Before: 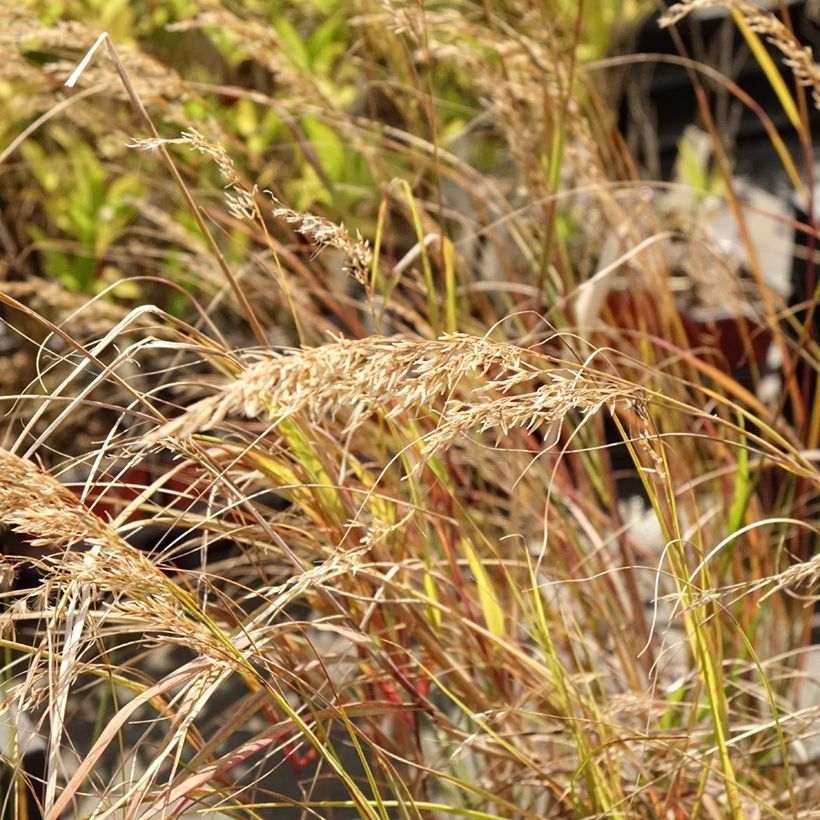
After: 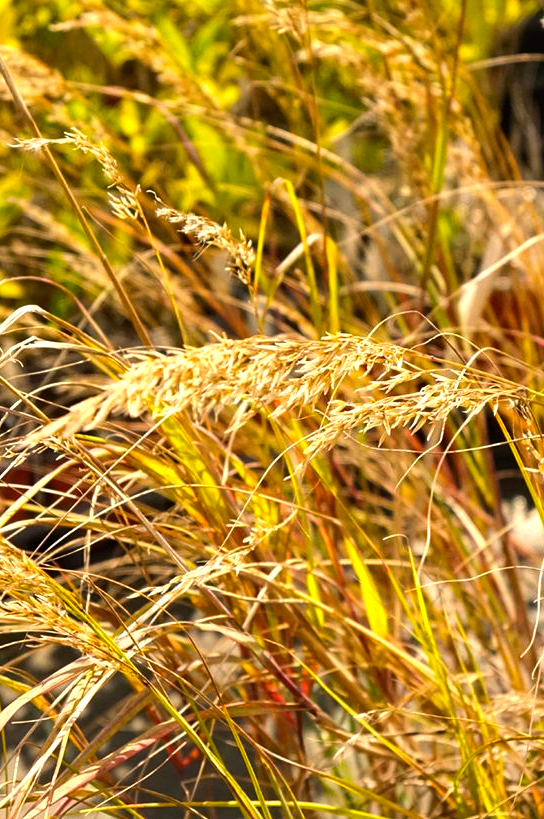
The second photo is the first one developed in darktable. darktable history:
color balance rgb: highlights gain › chroma 2.877%, highlights gain › hue 61.35°, linear chroma grading › global chroma 39.989%, perceptual saturation grading › global saturation -0.337%, perceptual brilliance grading › highlights 13.218%, perceptual brilliance grading › mid-tones 8.25%, perceptual brilliance grading › shadows -17.068%
crop and rotate: left 14.33%, right 19.22%
